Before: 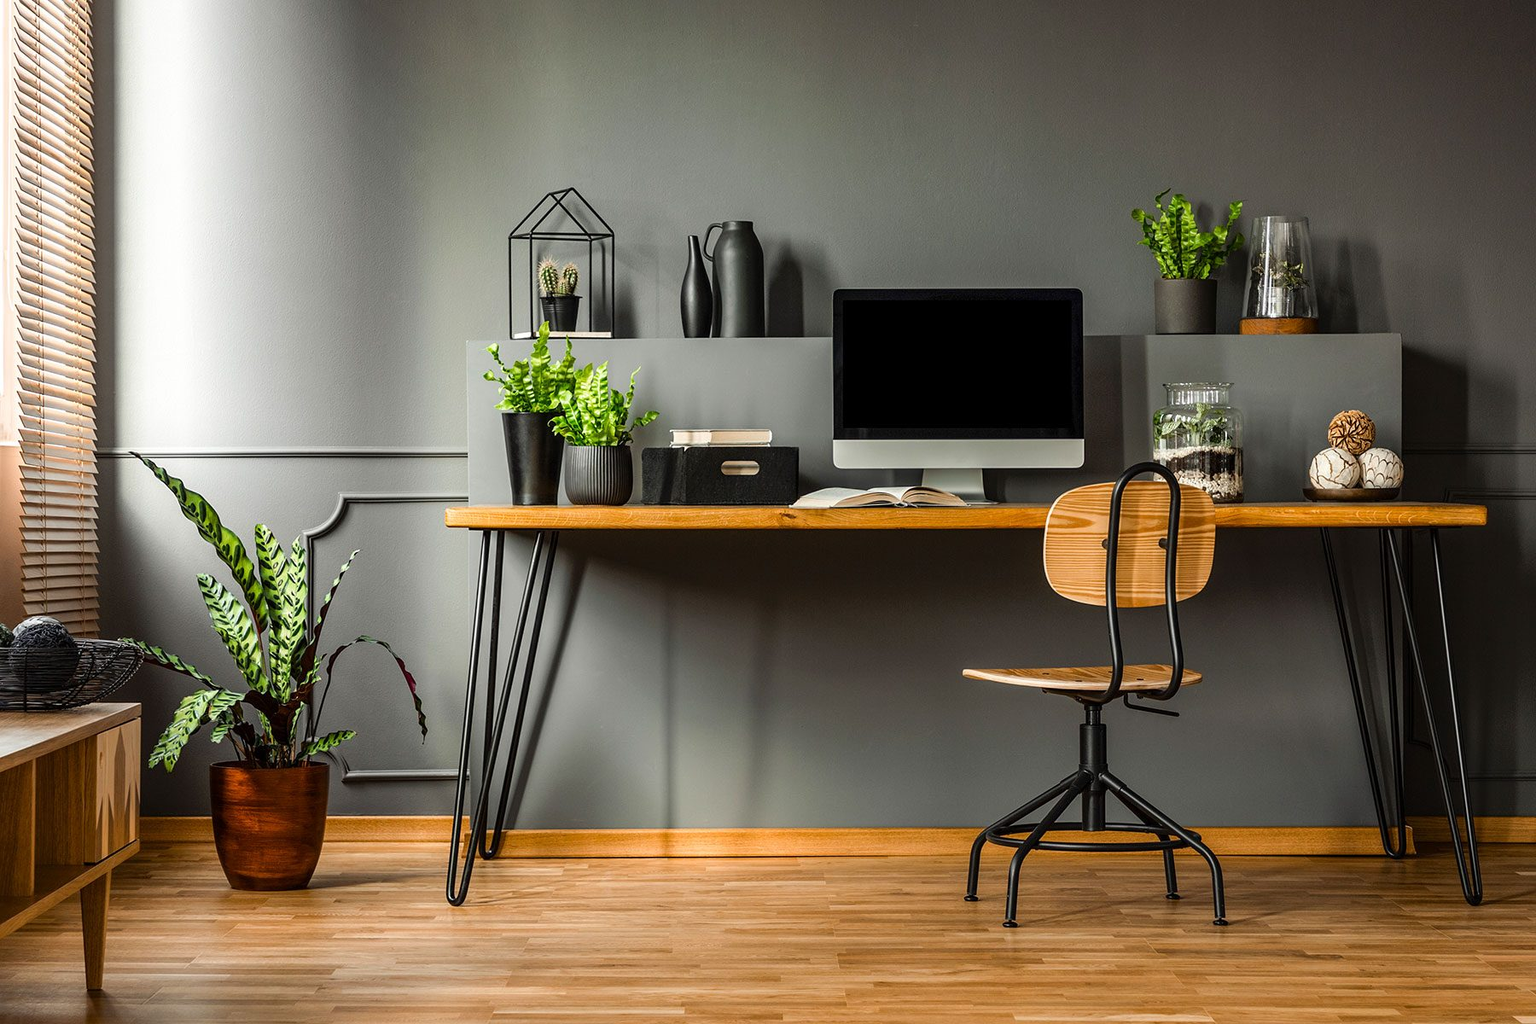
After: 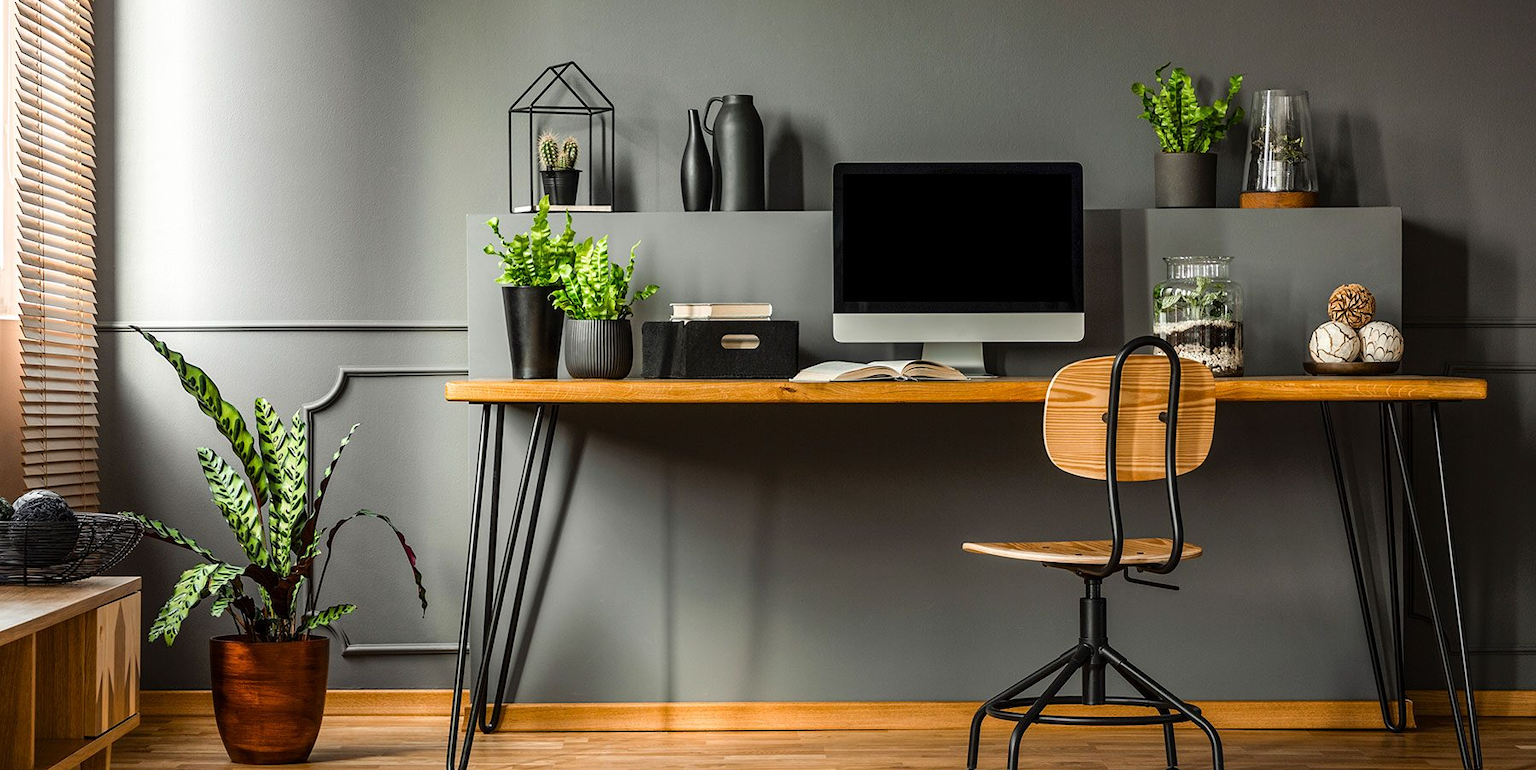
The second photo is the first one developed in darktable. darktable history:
crop and rotate: top 12.367%, bottom 12.377%
